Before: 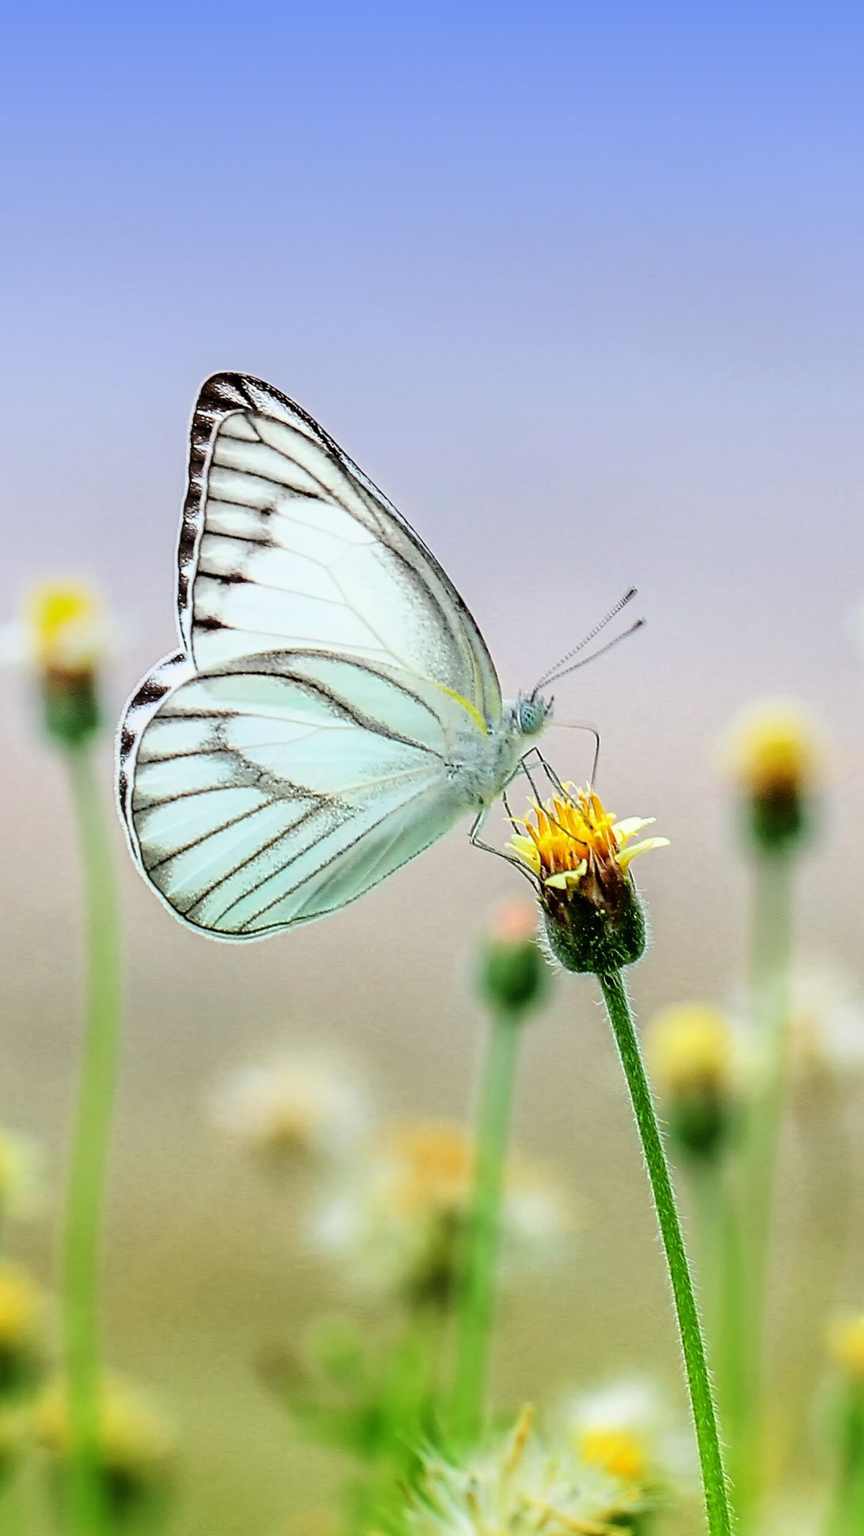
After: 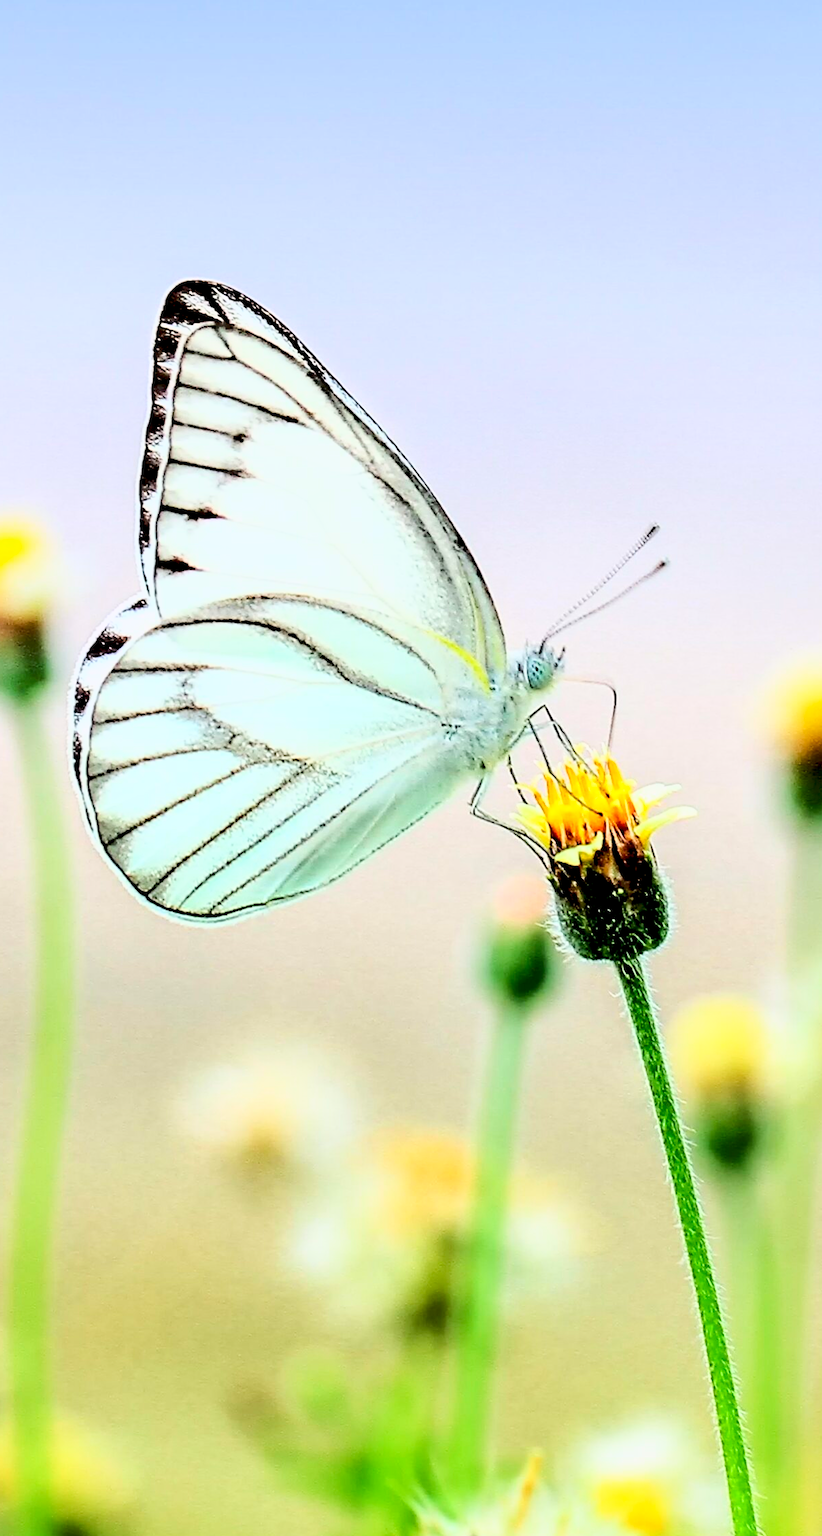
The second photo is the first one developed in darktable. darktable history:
crop: left 6.446%, top 8.188%, right 9.538%, bottom 3.548%
contrast equalizer: octaves 7, y [[0.6 ×6], [0.55 ×6], [0 ×6], [0 ×6], [0 ×6]], mix 0.53
base curve: curves: ch0 [(0, 0) (0.025, 0.046) (0.112, 0.277) (0.467, 0.74) (0.814, 0.929) (1, 0.942)]
